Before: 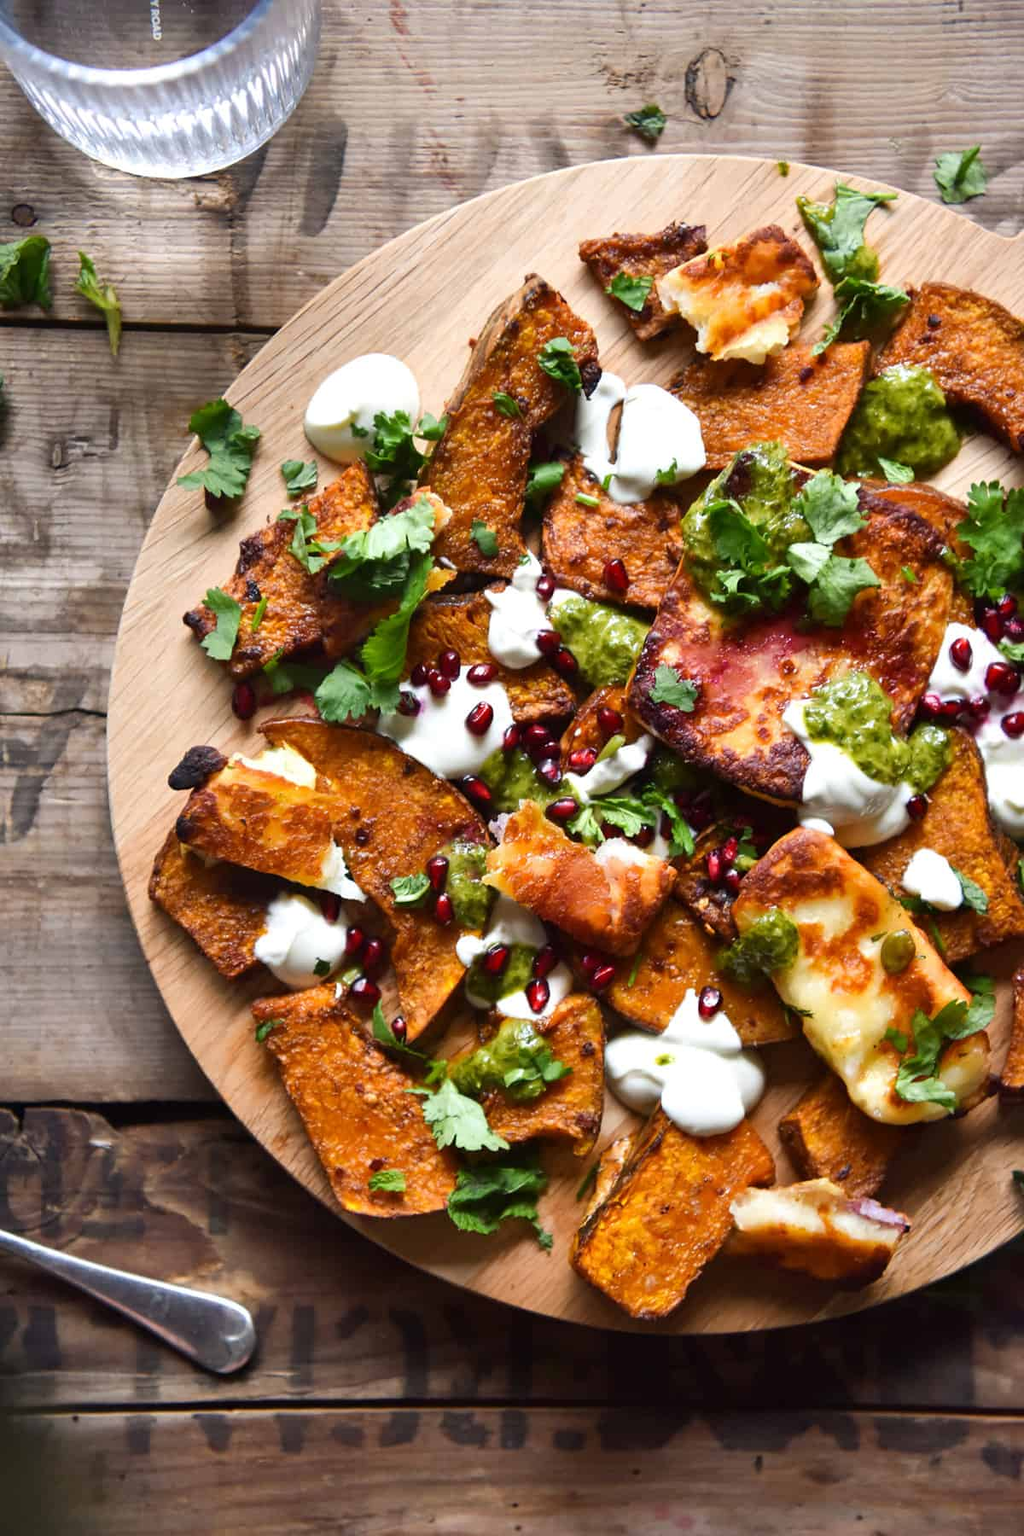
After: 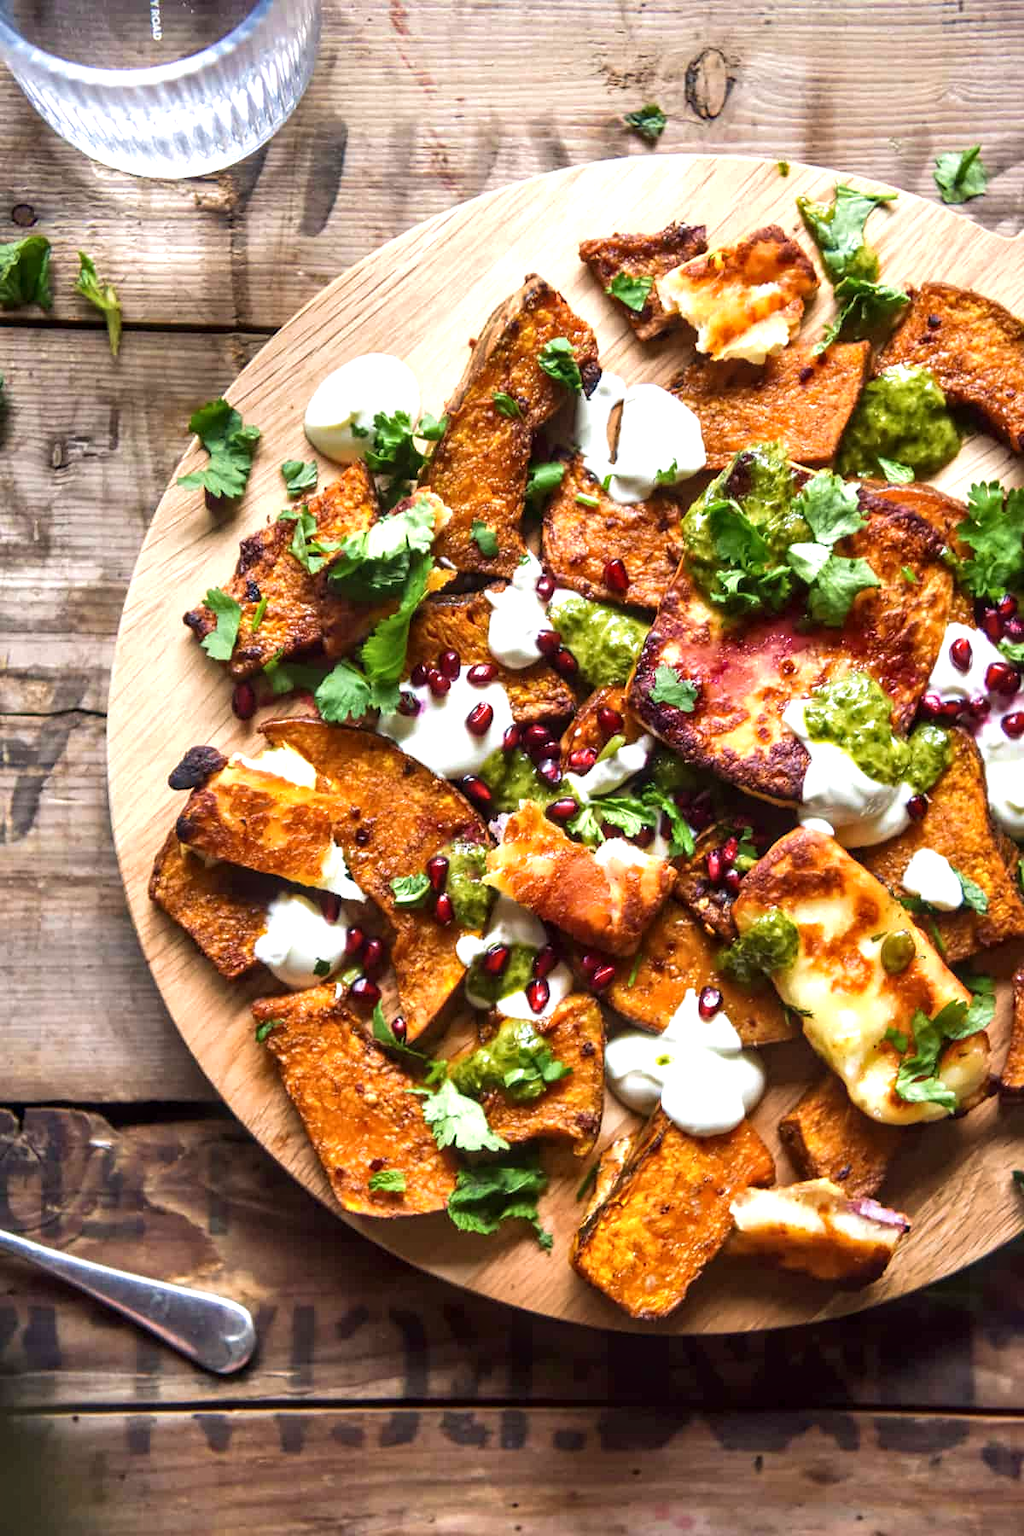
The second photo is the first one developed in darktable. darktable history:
local contrast: detail 130%
exposure: black level correction 0, exposure 0.5 EV, compensate highlight preservation false
velvia: on, module defaults
